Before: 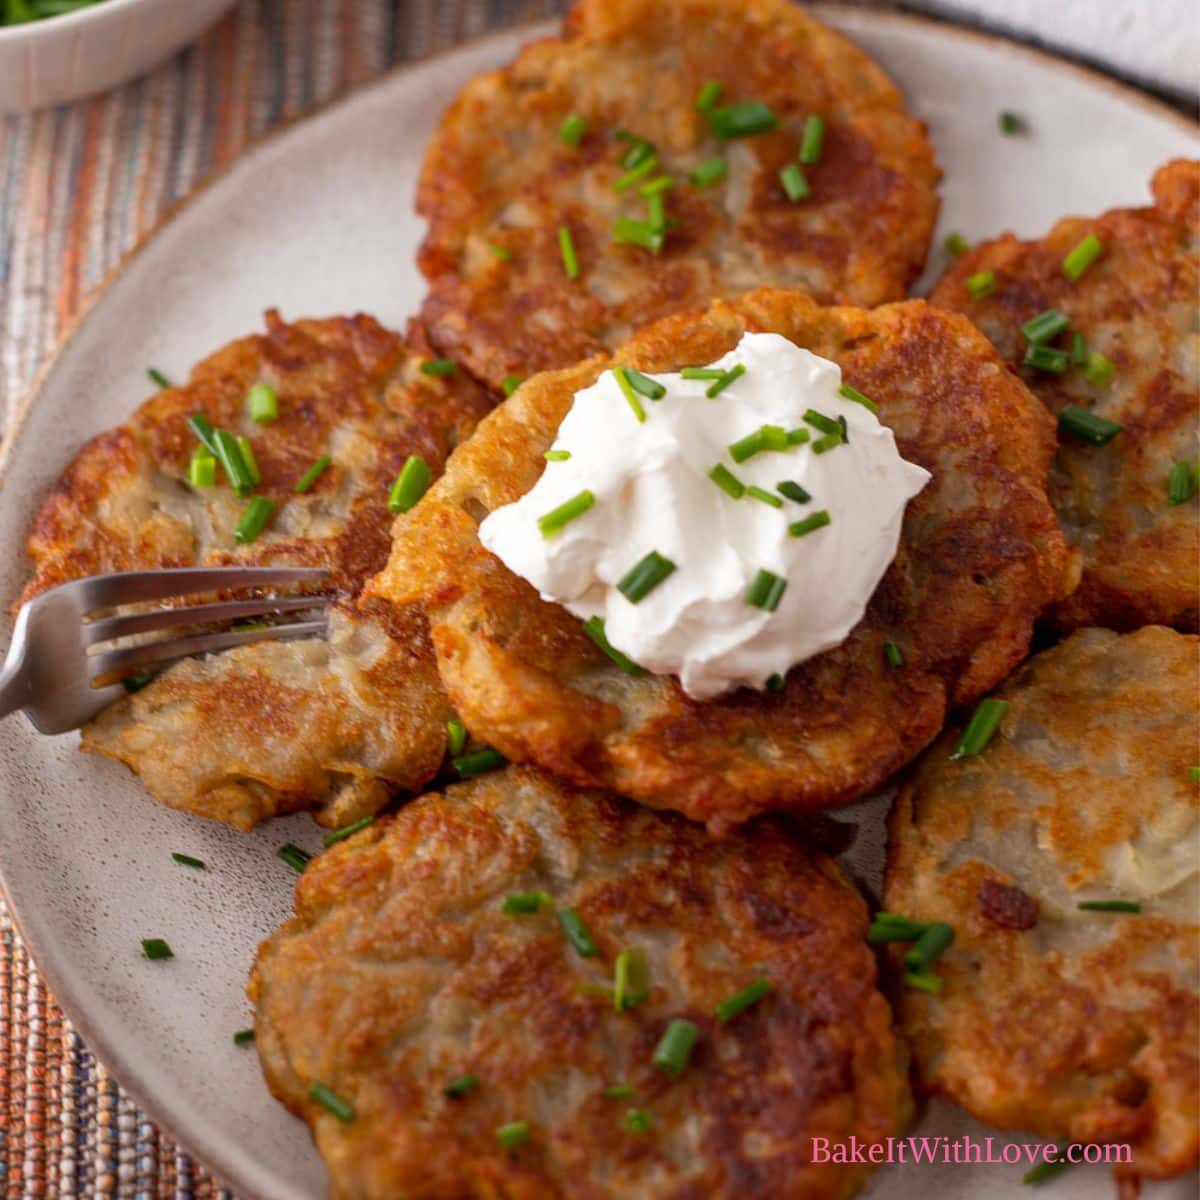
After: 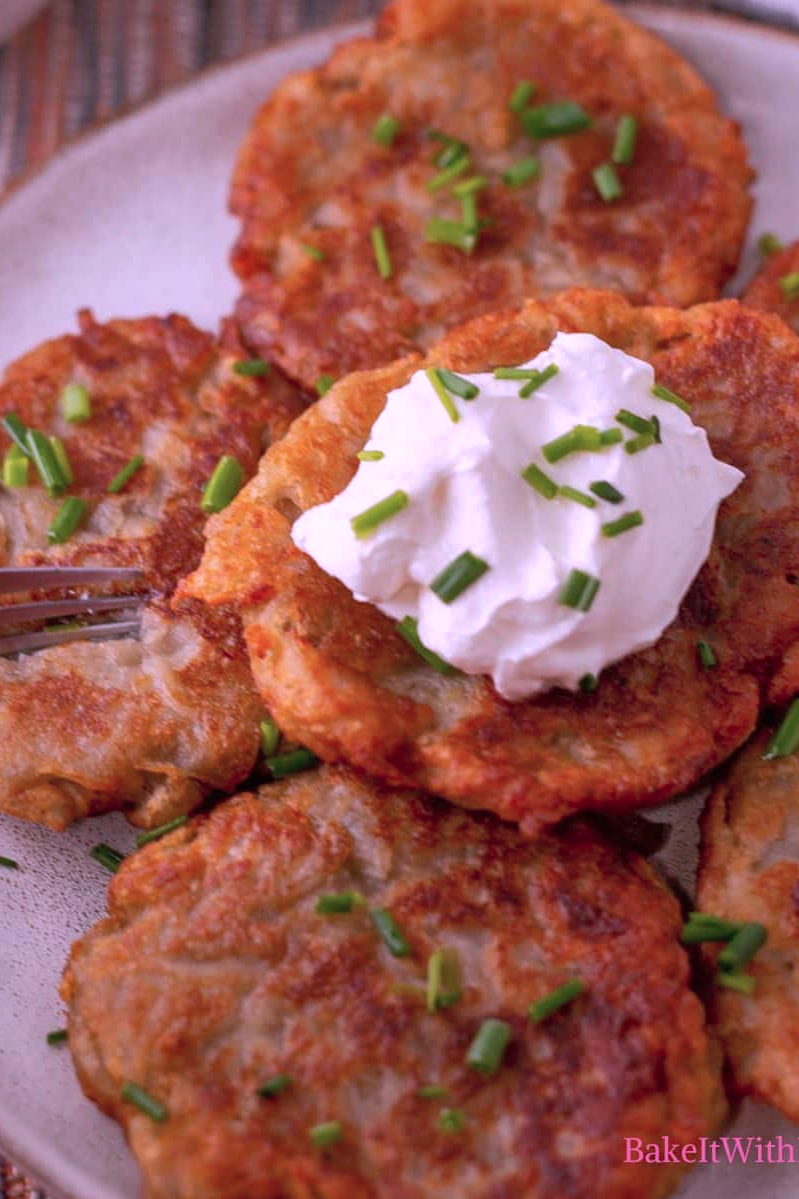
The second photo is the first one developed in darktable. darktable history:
crop and rotate: left 15.617%, right 17.756%
color correction: highlights a* 15.21, highlights b* -25.69
shadows and highlights: on, module defaults
